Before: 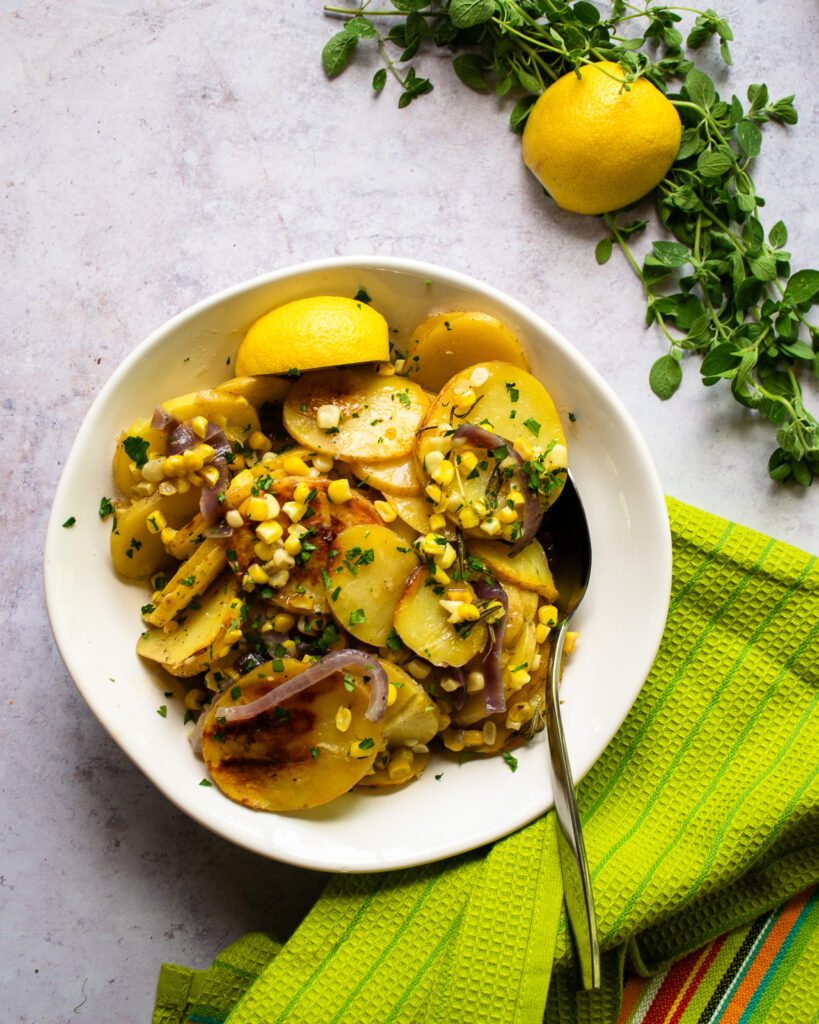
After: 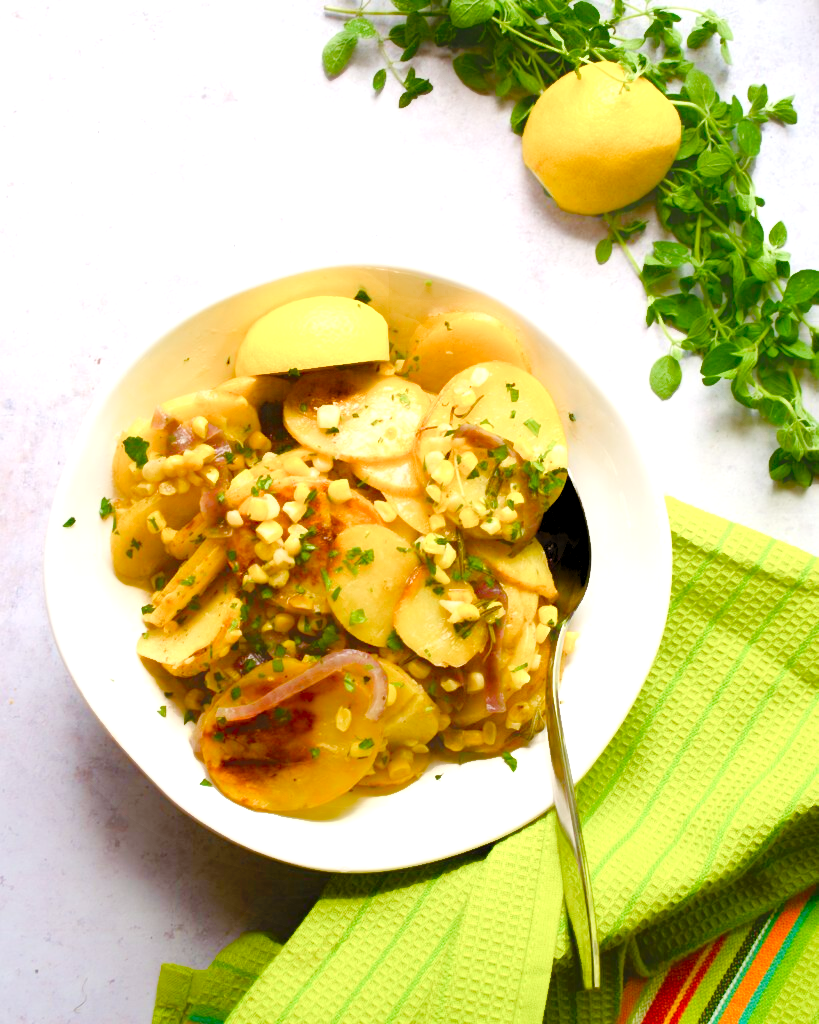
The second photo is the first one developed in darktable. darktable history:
levels: white 99.97%, levels [0.044, 0.416, 0.908]
color balance rgb: power › hue 74.45°, perceptual saturation grading › global saturation 24.634%, perceptual saturation grading › highlights -51.132%, perceptual saturation grading › mid-tones 19.398%, perceptual saturation grading › shadows 61.442%, perceptual brilliance grading › global brilliance 2.937%, perceptual brilliance grading › highlights -2.325%, perceptual brilliance grading › shadows 3.367%
exposure: black level correction 0.001, exposure 0.296 EV, compensate highlight preservation false
contrast equalizer: octaves 7, y [[0.627 ×6], [0.563 ×6], [0 ×6], [0 ×6], [0 ×6]], mix -0.987
